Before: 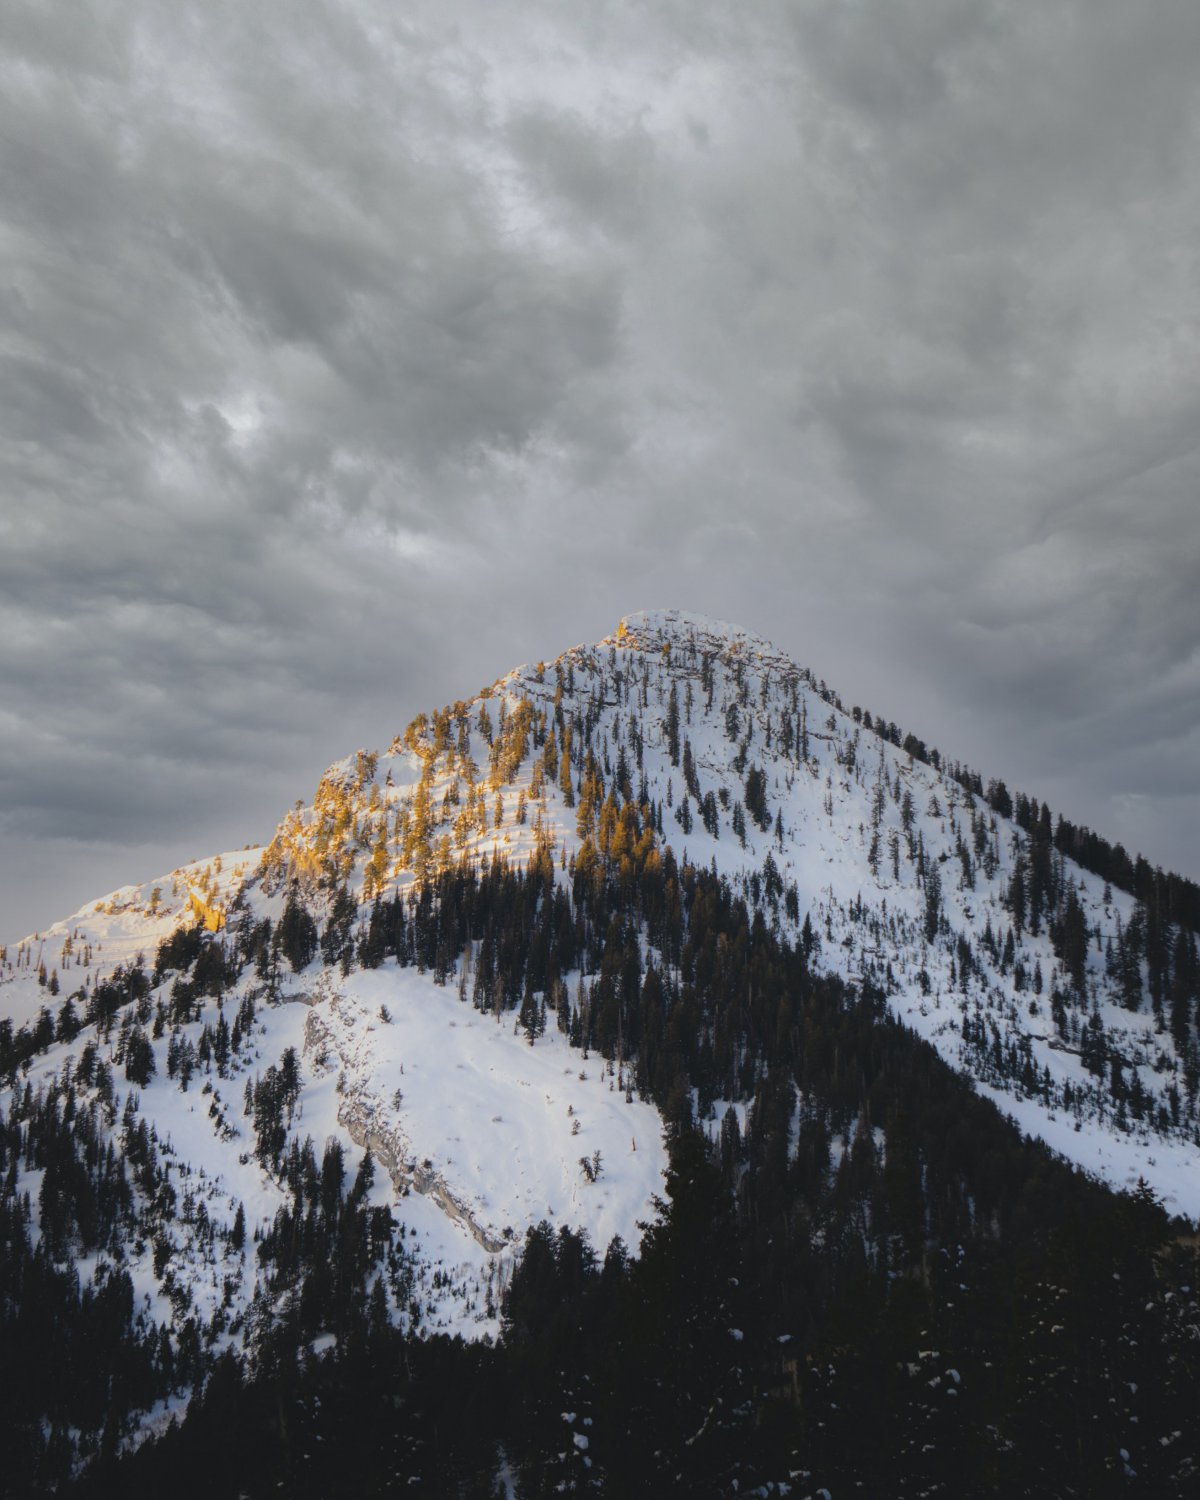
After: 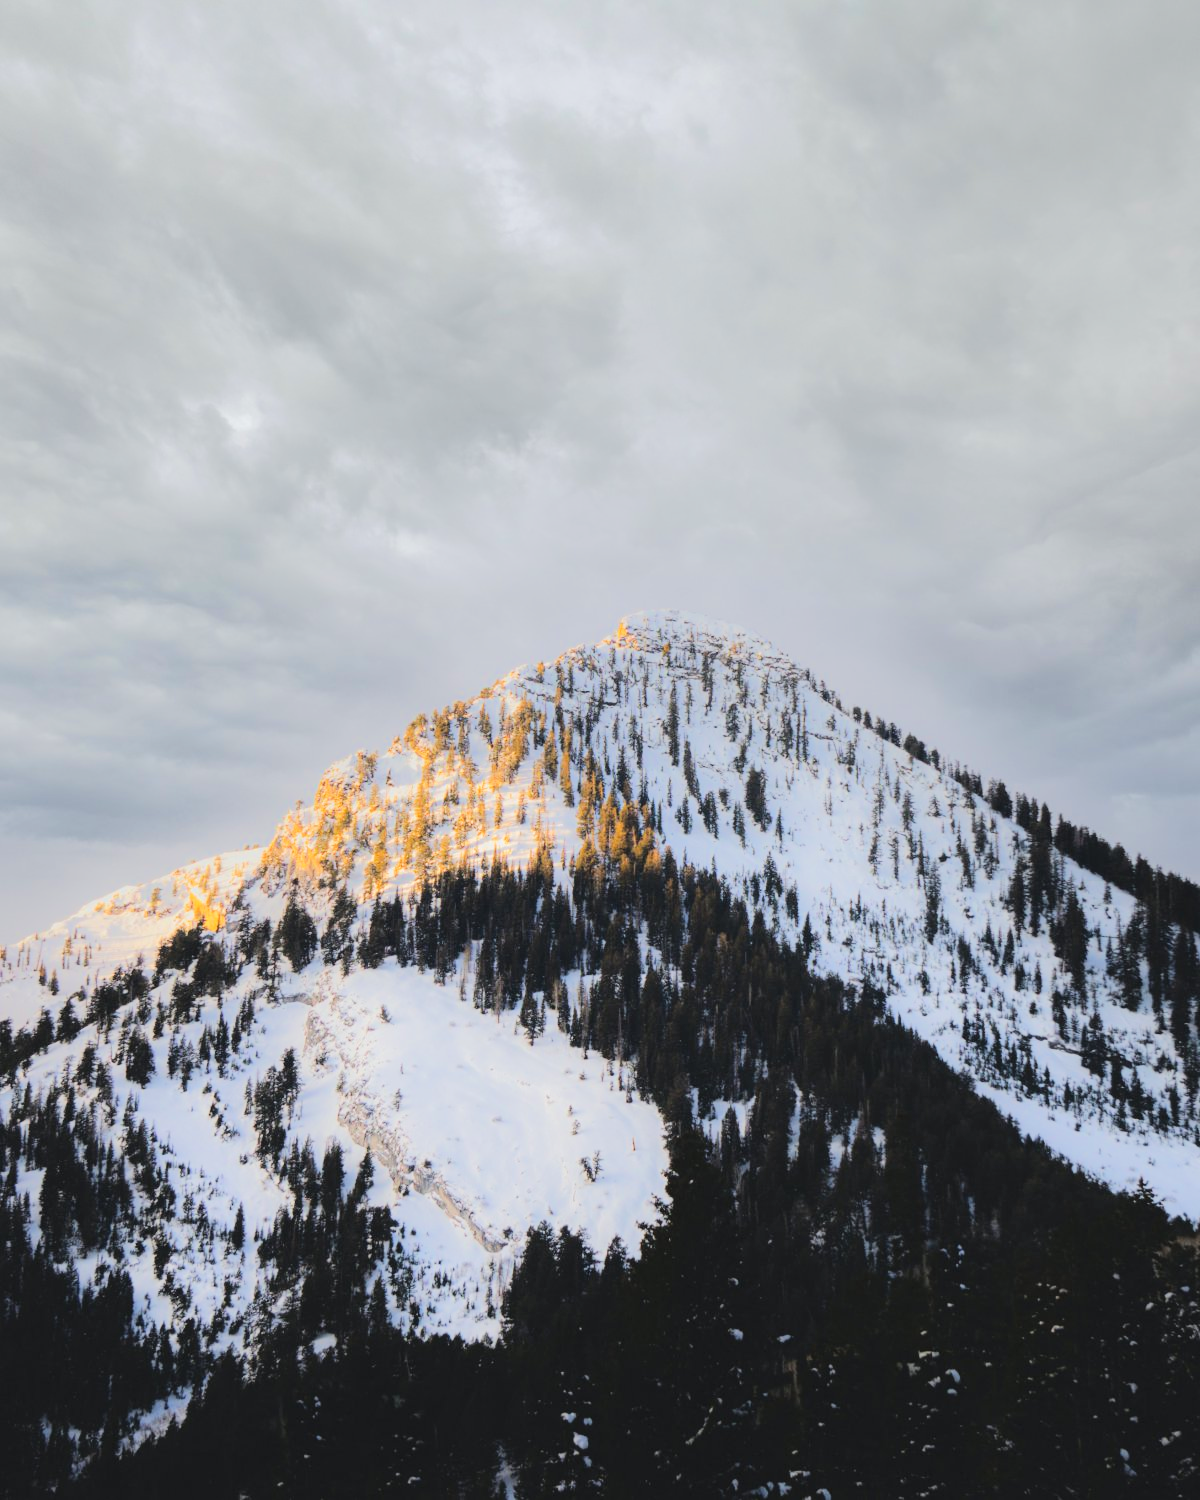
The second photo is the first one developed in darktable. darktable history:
tone equalizer: -7 EV 0.142 EV, -6 EV 0.593 EV, -5 EV 1.14 EV, -4 EV 1.35 EV, -3 EV 1.14 EV, -2 EV 0.6 EV, -1 EV 0.165 EV, edges refinement/feathering 500, mask exposure compensation -1.57 EV, preserve details no
